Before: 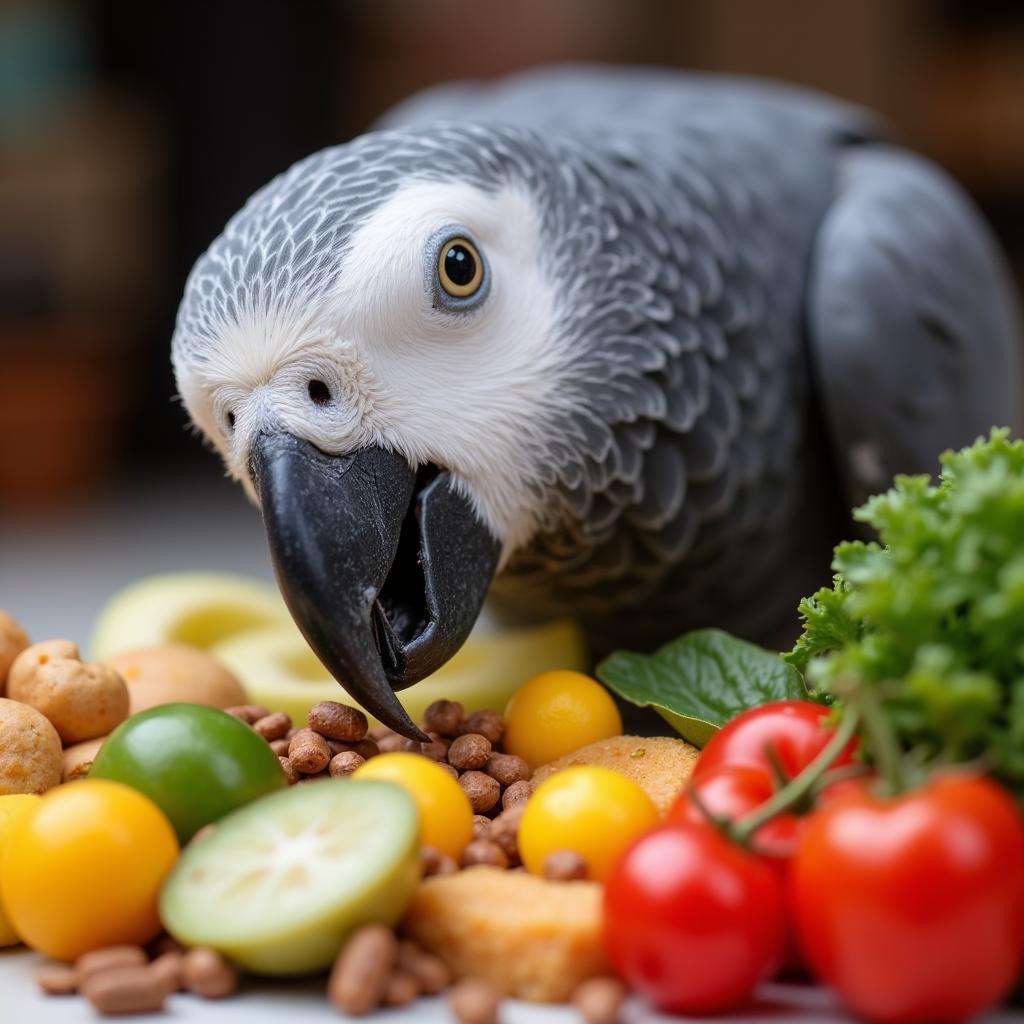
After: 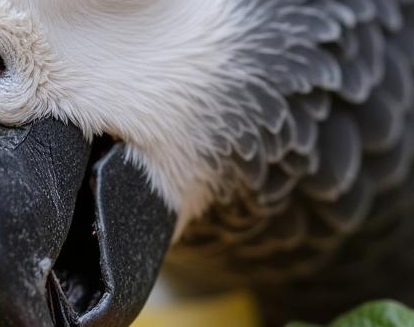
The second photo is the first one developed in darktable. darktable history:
crop: left 31.751%, top 32.172%, right 27.8%, bottom 35.83%
shadows and highlights: shadows 37.27, highlights -28.18, soften with gaussian
